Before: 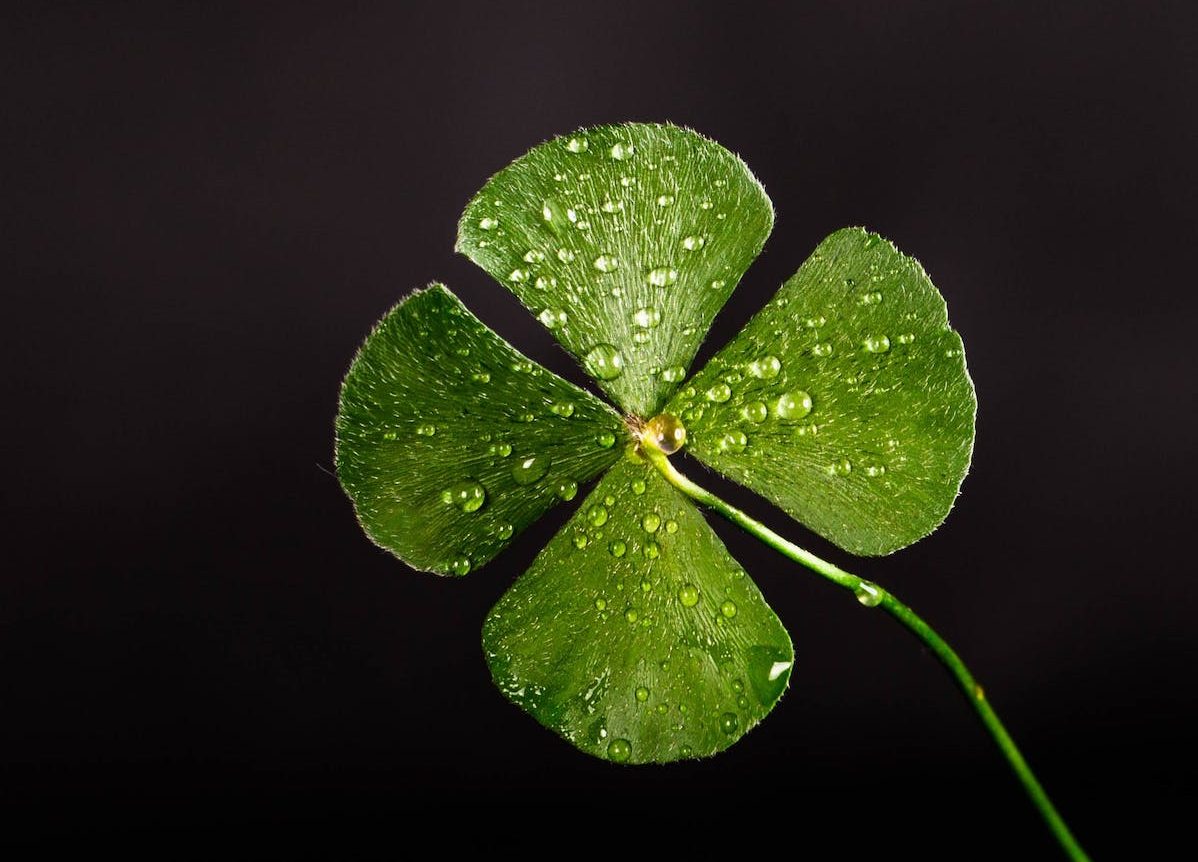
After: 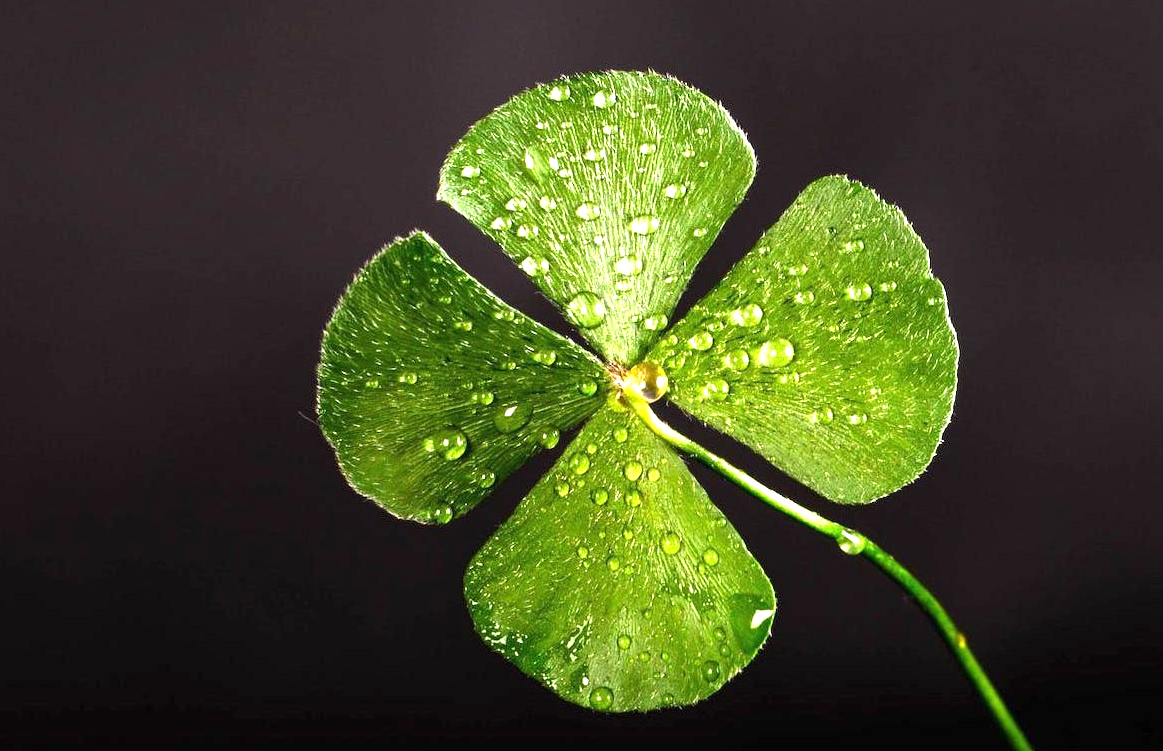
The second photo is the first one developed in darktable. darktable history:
exposure: black level correction 0, exposure 1.1 EV, compensate exposure bias true, compensate highlight preservation false
crop: left 1.507%, top 6.147%, right 1.379%, bottom 6.637%
